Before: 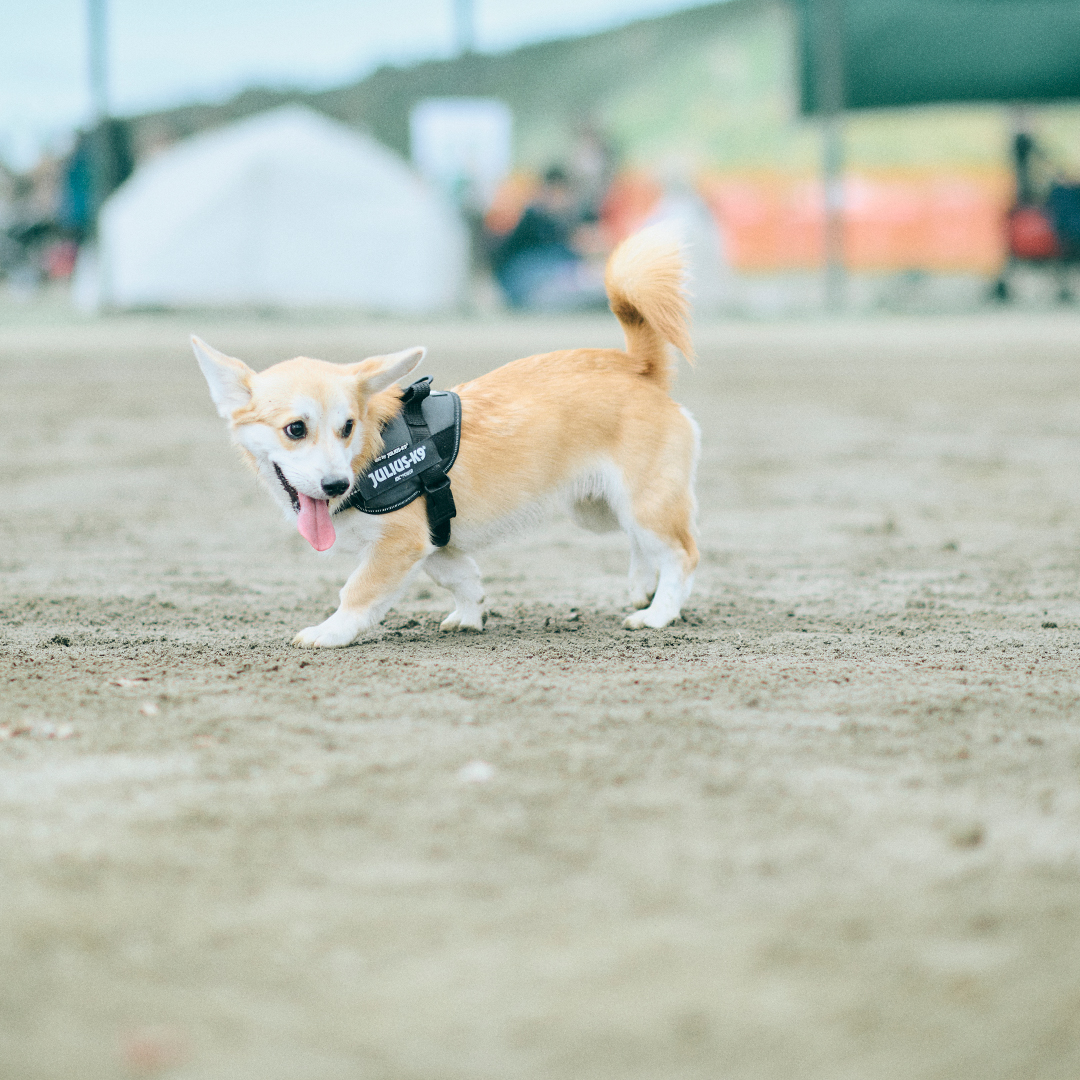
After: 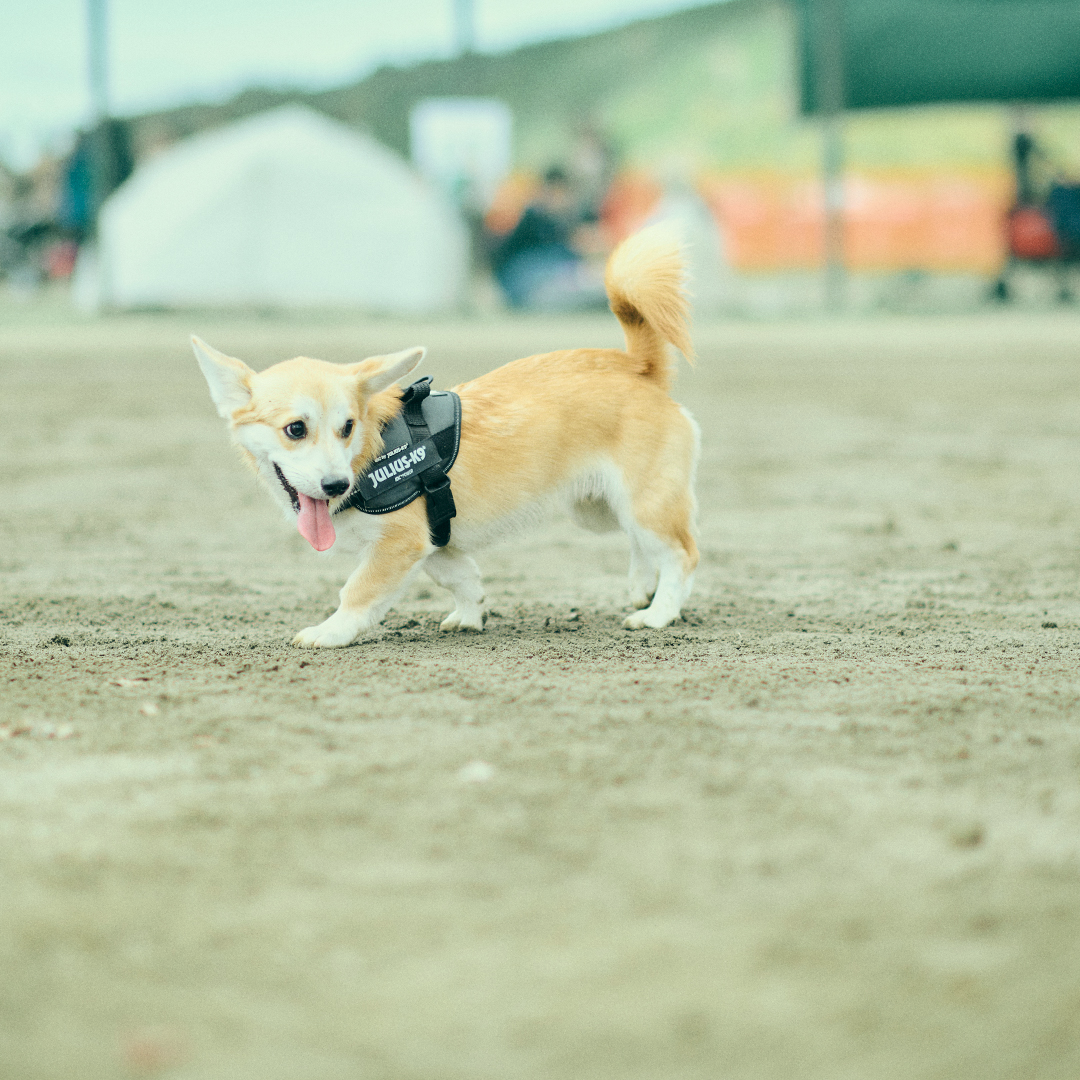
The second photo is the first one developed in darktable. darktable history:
color correction: highlights a* -5.81, highlights b* 11.05
